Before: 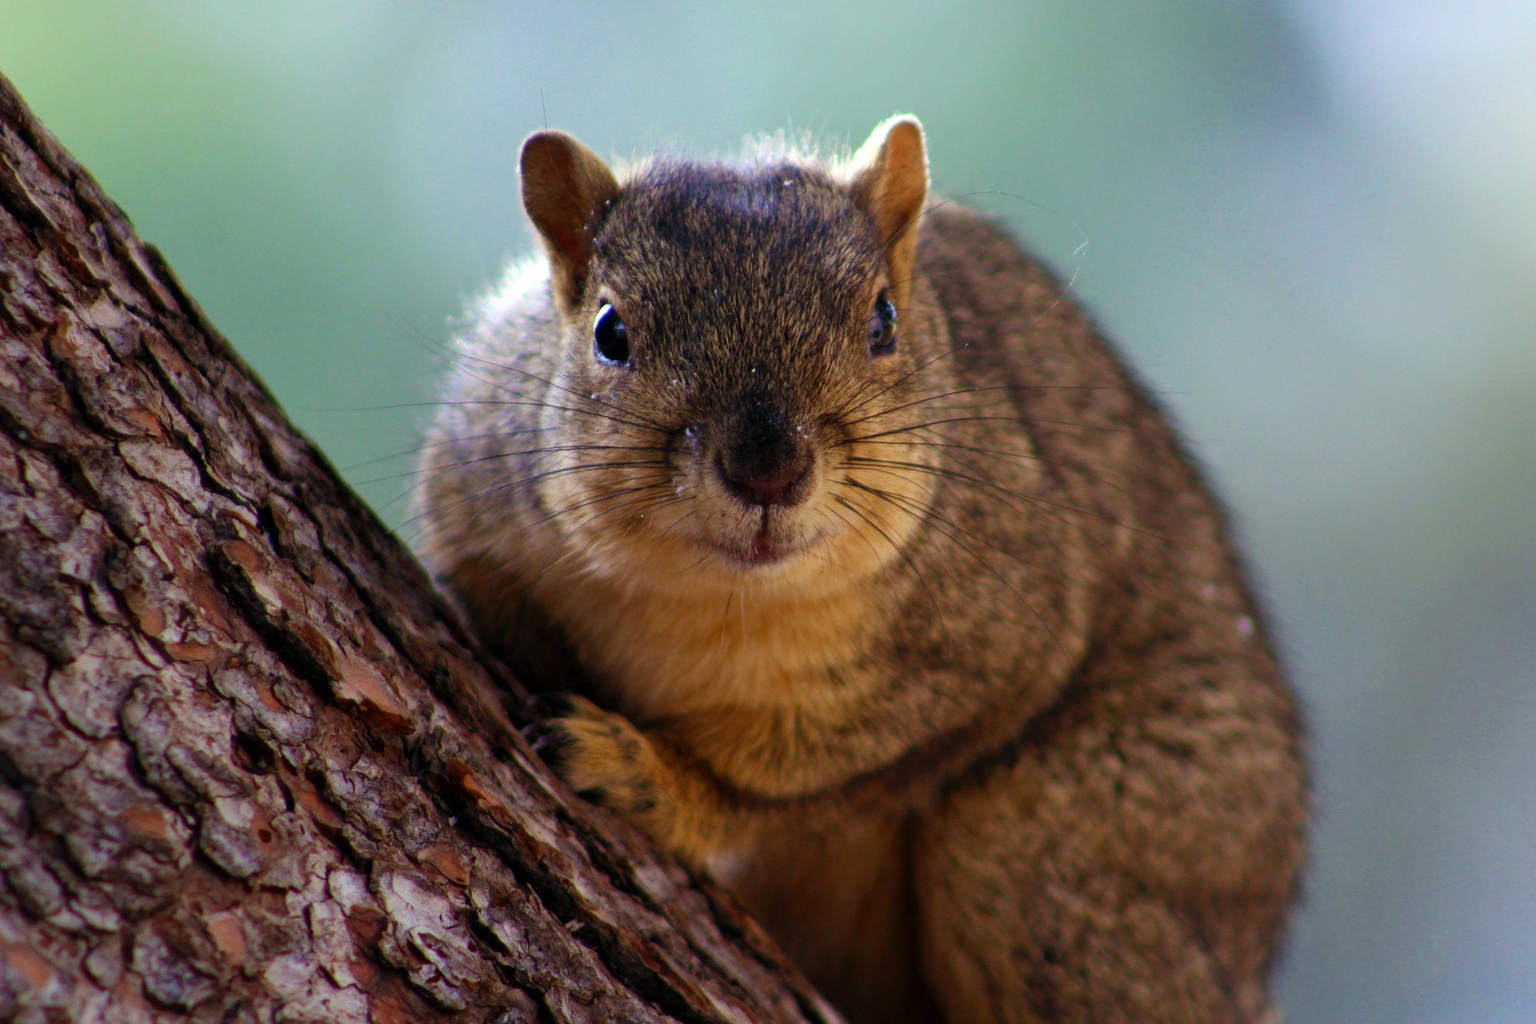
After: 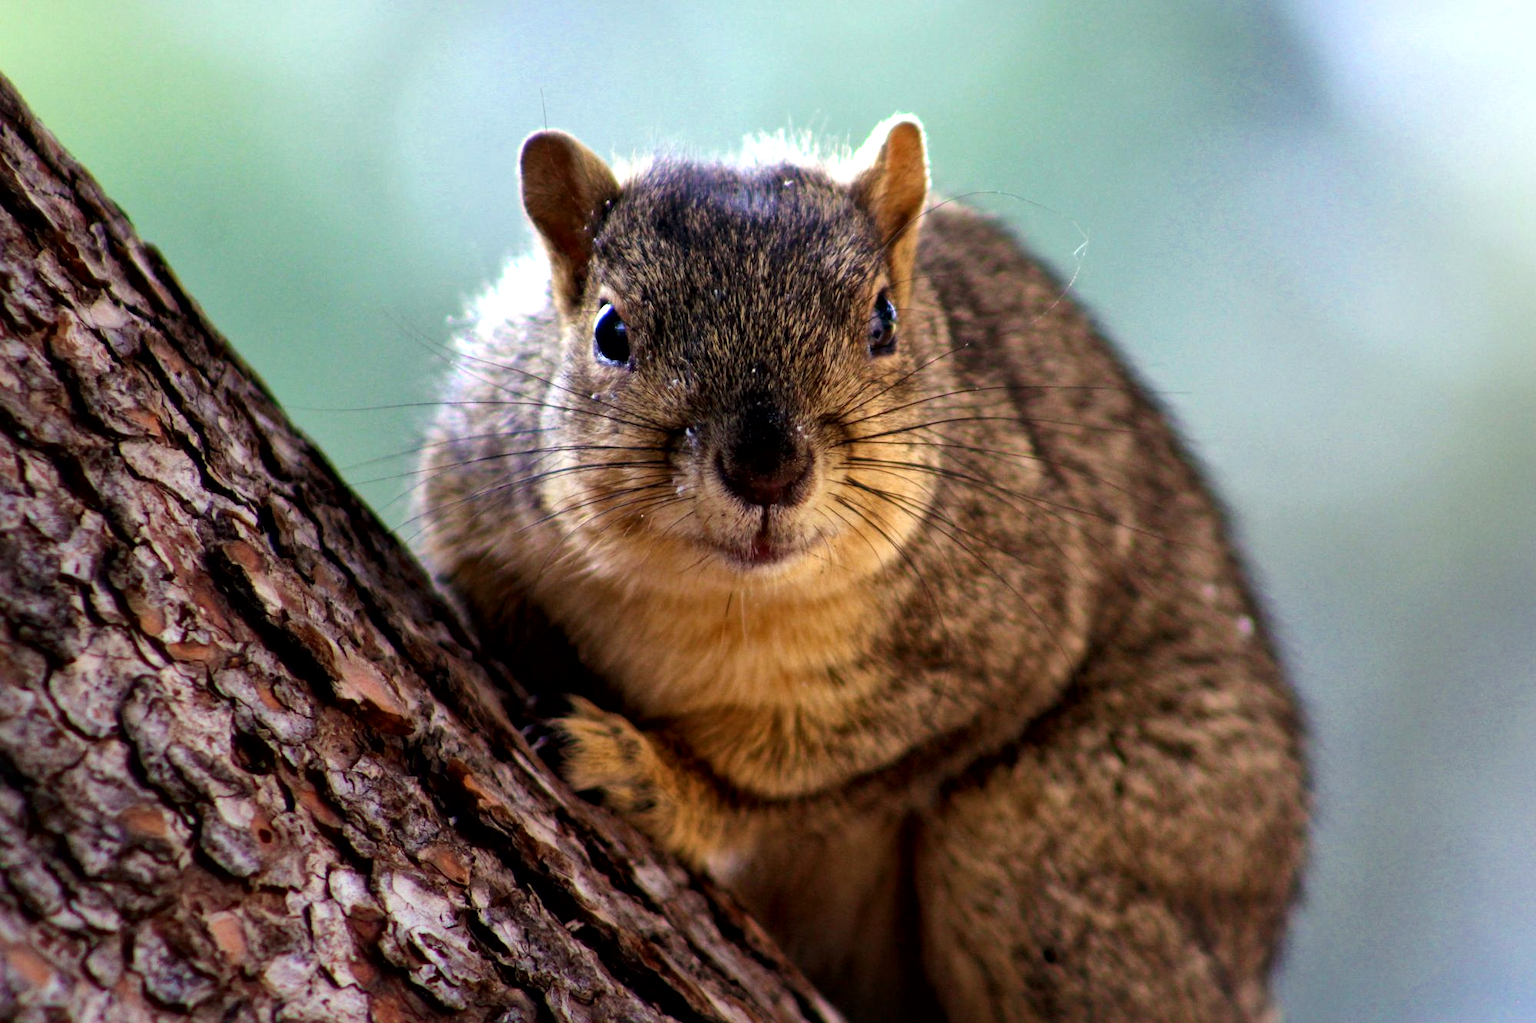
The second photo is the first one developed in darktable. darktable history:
tone equalizer: -8 EV -0.436 EV, -7 EV -0.412 EV, -6 EV -0.298 EV, -5 EV -0.183 EV, -3 EV 0.249 EV, -2 EV 0.344 EV, -1 EV 0.372 EV, +0 EV 0.402 EV
local contrast: mode bilateral grid, contrast 51, coarseness 49, detail 150%, midtone range 0.2
exposure: exposure 0.082 EV, compensate exposure bias true, compensate highlight preservation false
